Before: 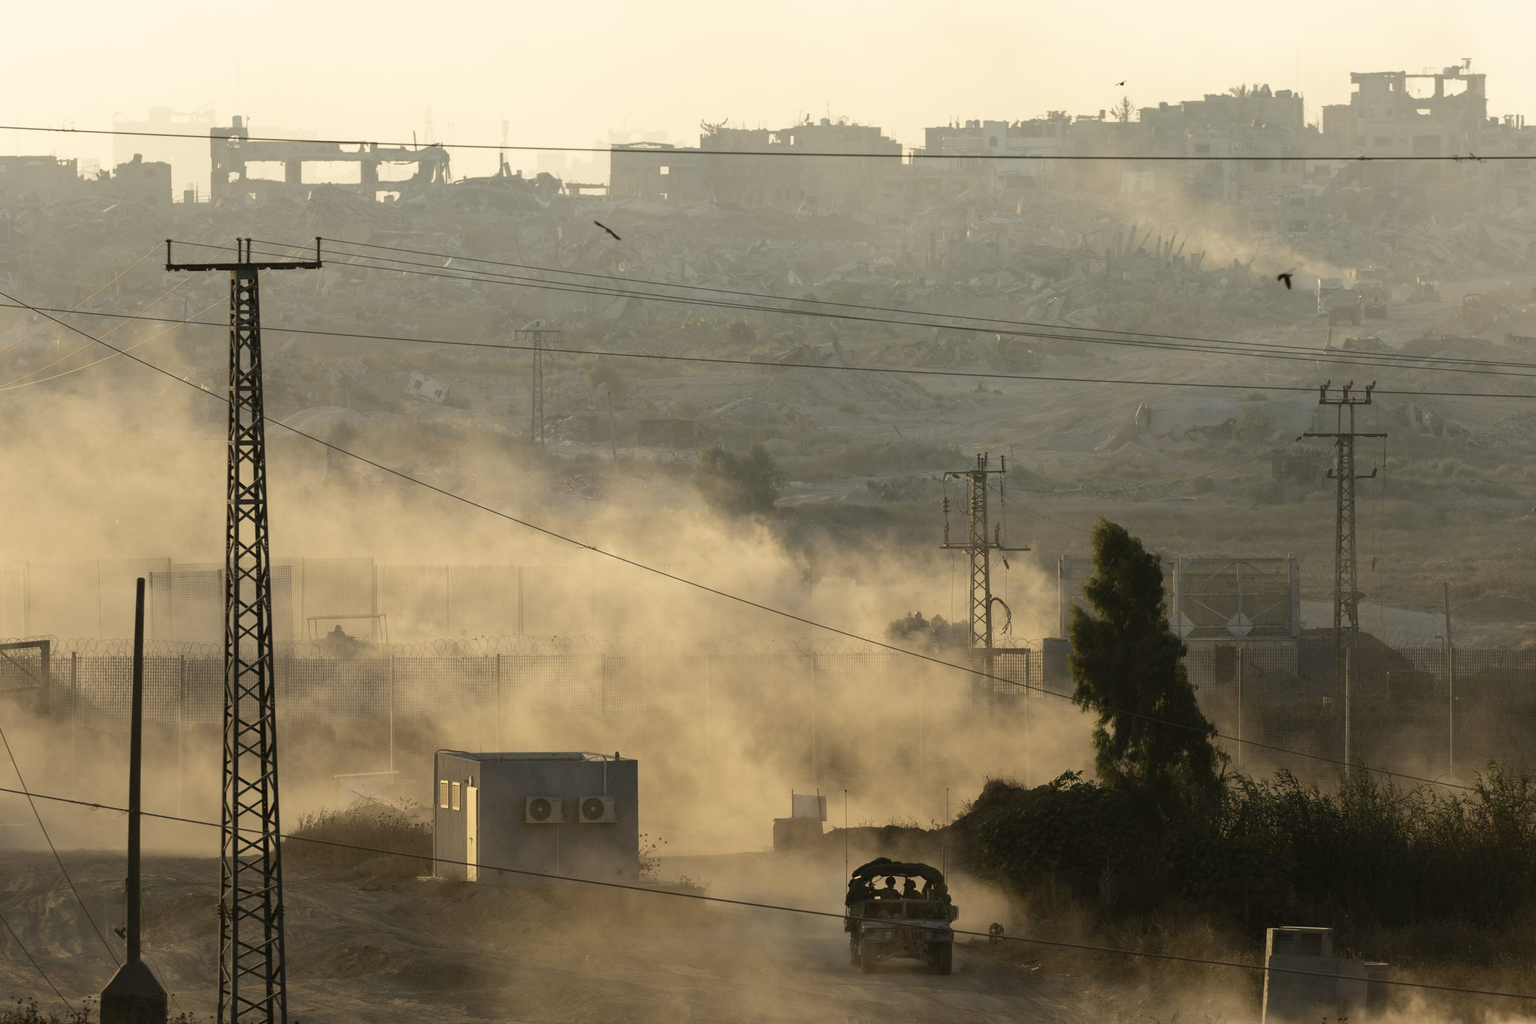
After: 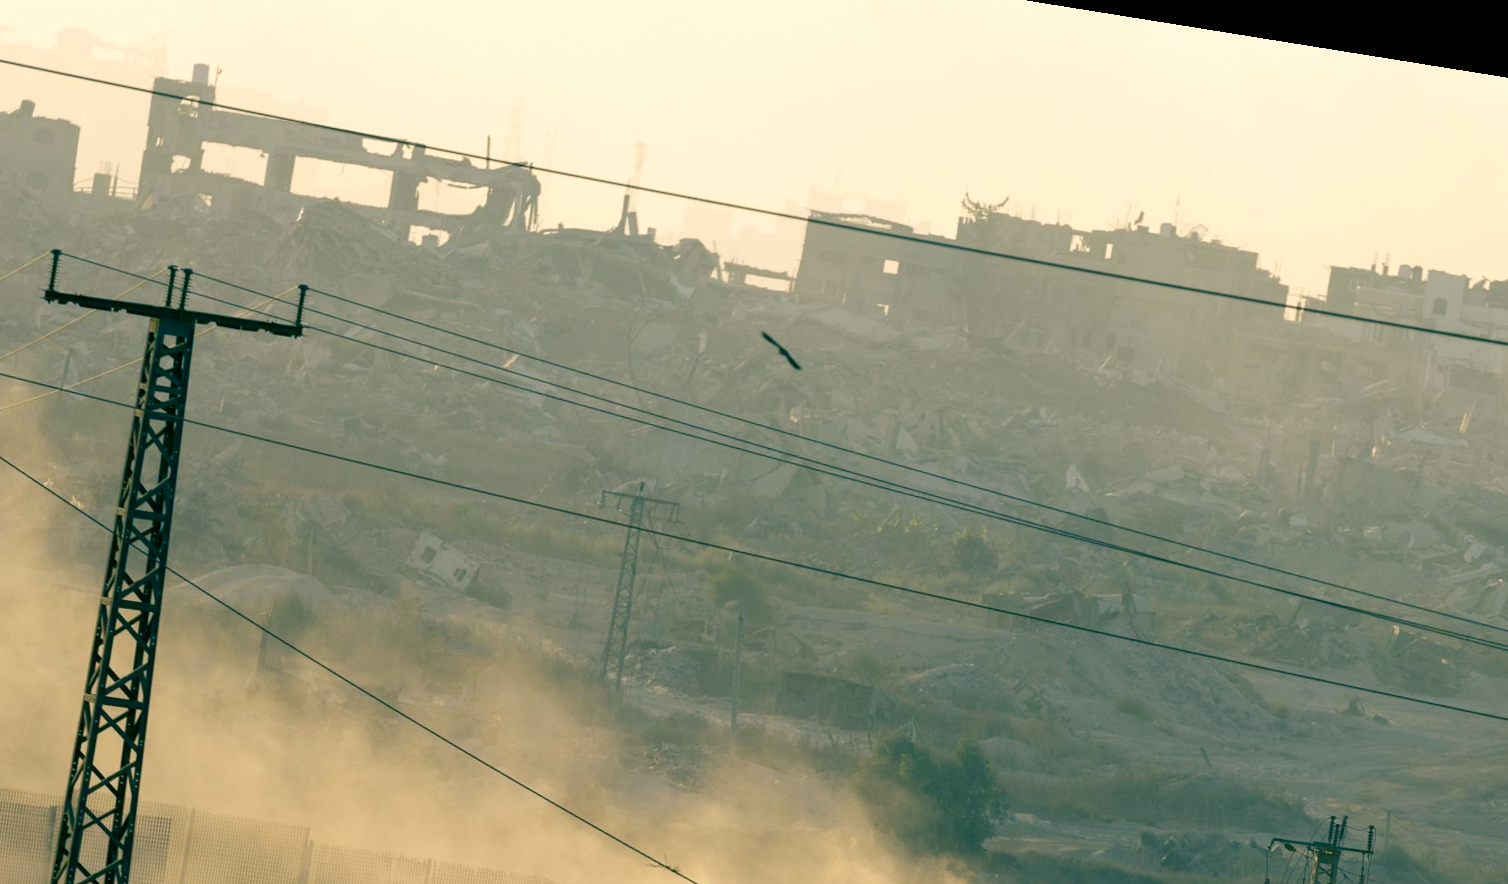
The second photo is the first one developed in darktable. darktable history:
rotate and perspective: rotation 9.12°, automatic cropping off
crop: left 15.306%, top 9.065%, right 30.789%, bottom 48.638%
color balance rgb: shadows lift › luminance -28.76%, shadows lift › chroma 10%, shadows lift › hue 230°, power › chroma 0.5%, power › hue 215°, highlights gain › luminance 7.14%, highlights gain › chroma 1%, highlights gain › hue 50°, global offset › luminance -0.29%, global offset › hue 260°, perceptual saturation grading › global saturation 20%, perceptual saturation grading › highlights -13.92%, perceptual saturation grading › shadows 50%
